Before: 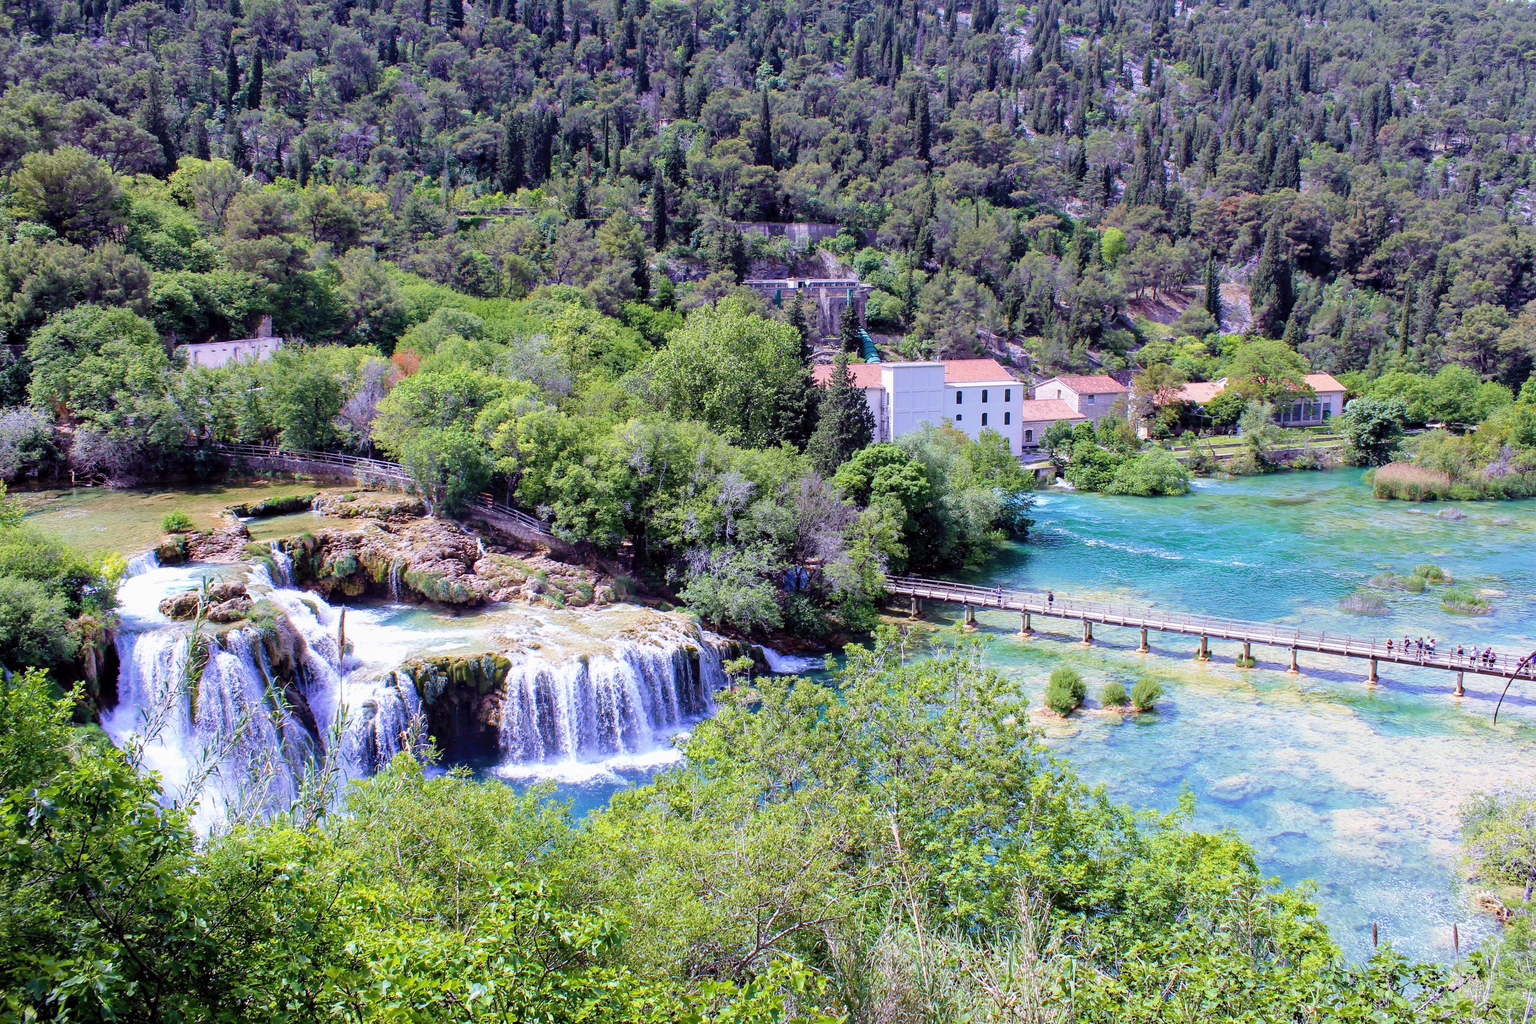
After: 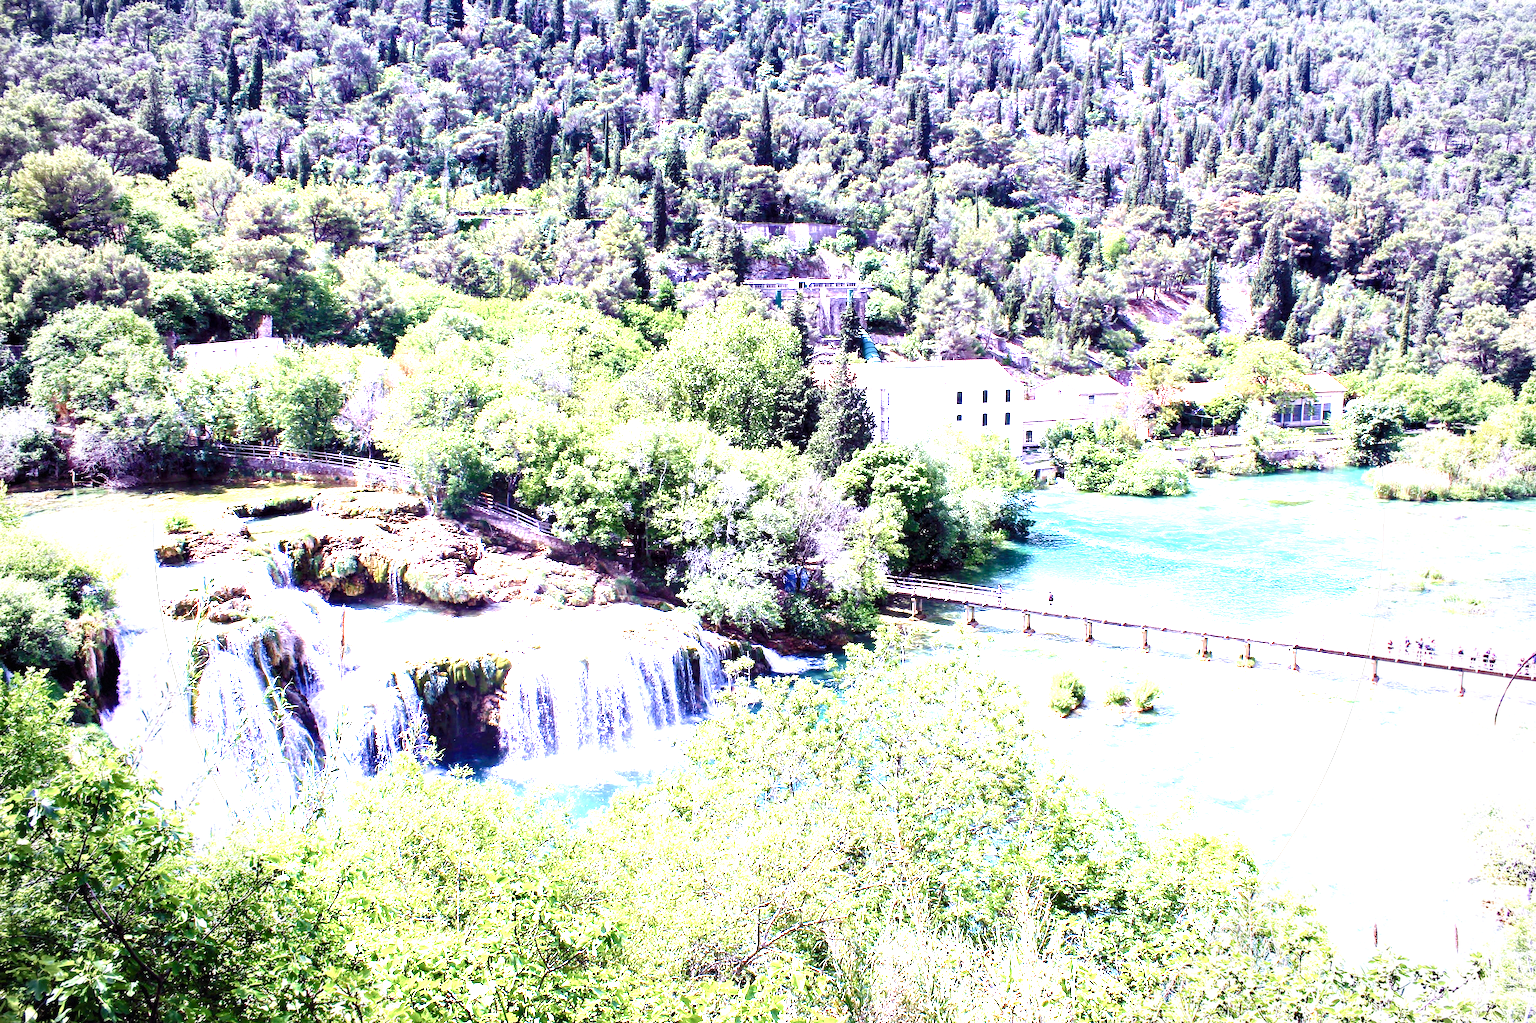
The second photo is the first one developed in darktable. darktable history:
vignetting: fall-off radius 60.95%, brightness -0.419, saturation -0.297, dithering 8-bit output, unbound false
color balance rgb: highlights gain › chroma 0.287%, highlights gain › hue 332.43°, linear chroma grading › shadows -2.052%, linear chroma grading › highlights -14.989%, linear chroma grading › global chroma -9.452%, linear chroma grading › mid-tones -10.199%, perceptual saturation grading › global saturation 20%, perceptual saturation grading › highlights -25.142%, perceptual saturation grading › shadows 50.559%, perceptual brilliance grading › global brilliance -17.801%, perceptual brilliance grading › highlights 29.013%, global vibrance 20%
exposure: black level correction 0, exposure 1.74 EV, compensate highlight preservation false
